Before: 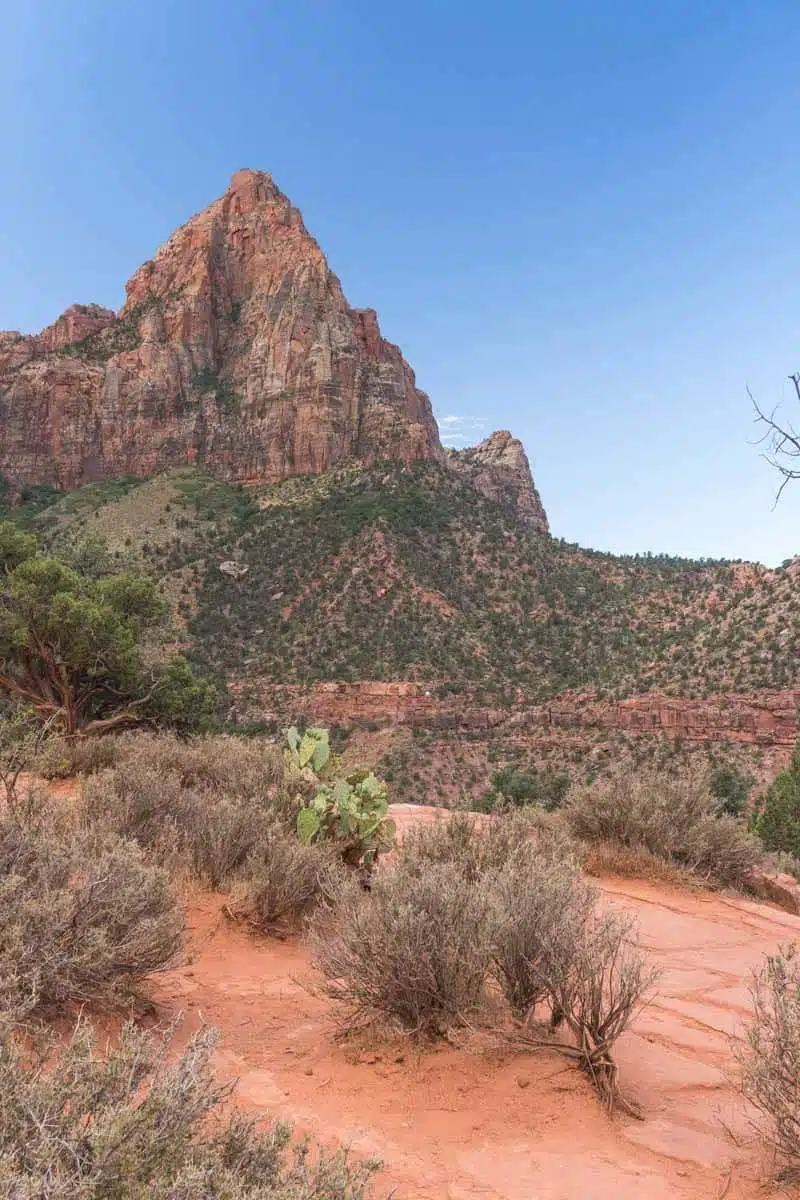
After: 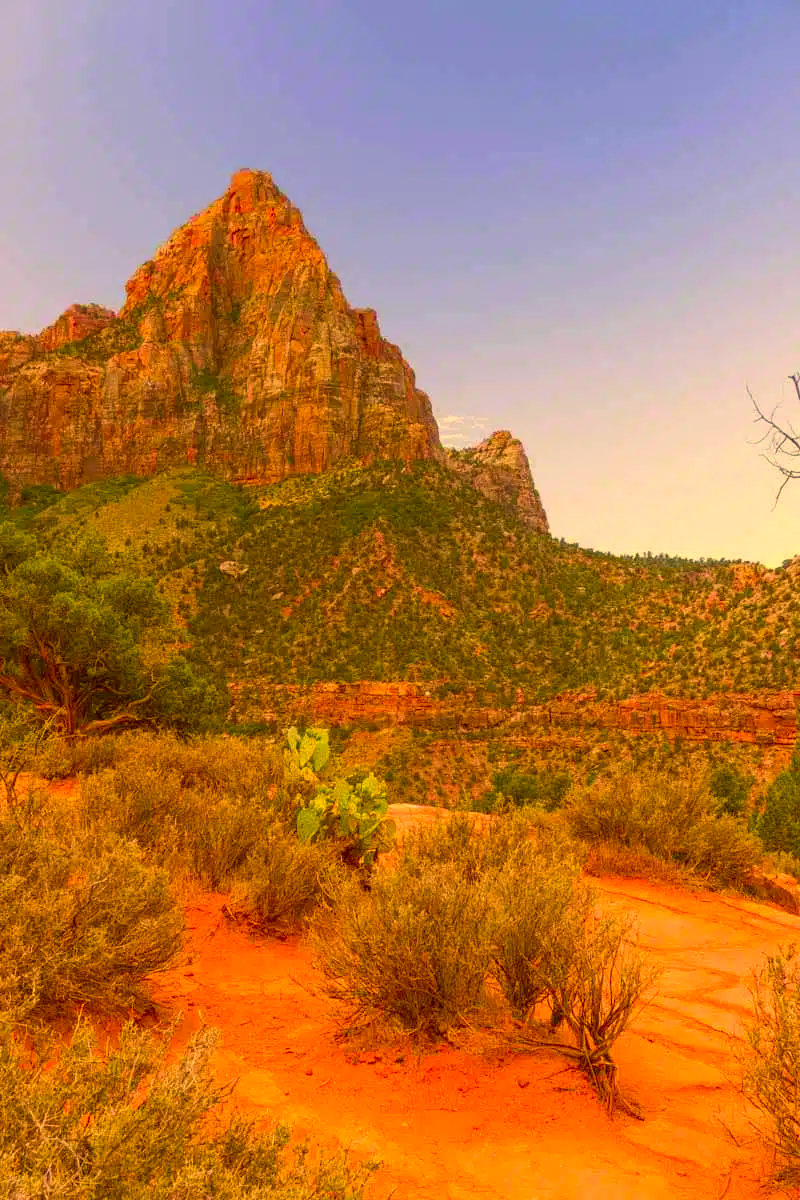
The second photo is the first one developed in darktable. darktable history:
color correction: highlights a* 11.14, highlights b* 30.4, shadows a* 2.78, shadows b* 17.97, saturation 1.76
vignetting: fall-off start 116.41%, fall-off radius 58.32%, brightness -0.46, saturation -0.29
